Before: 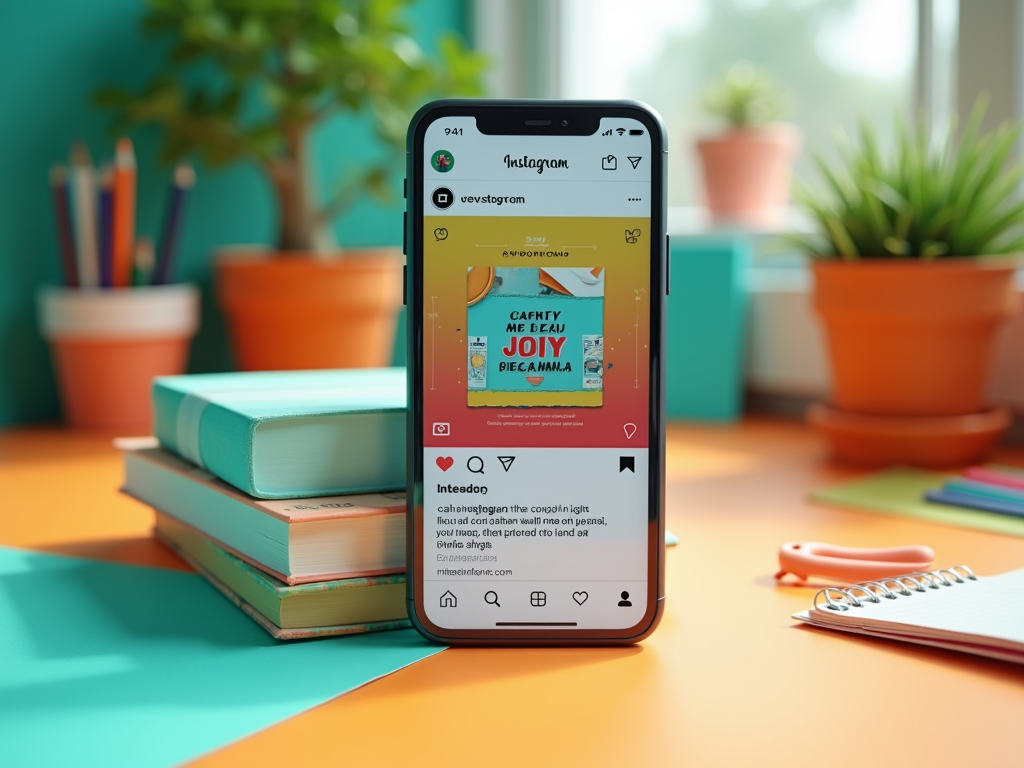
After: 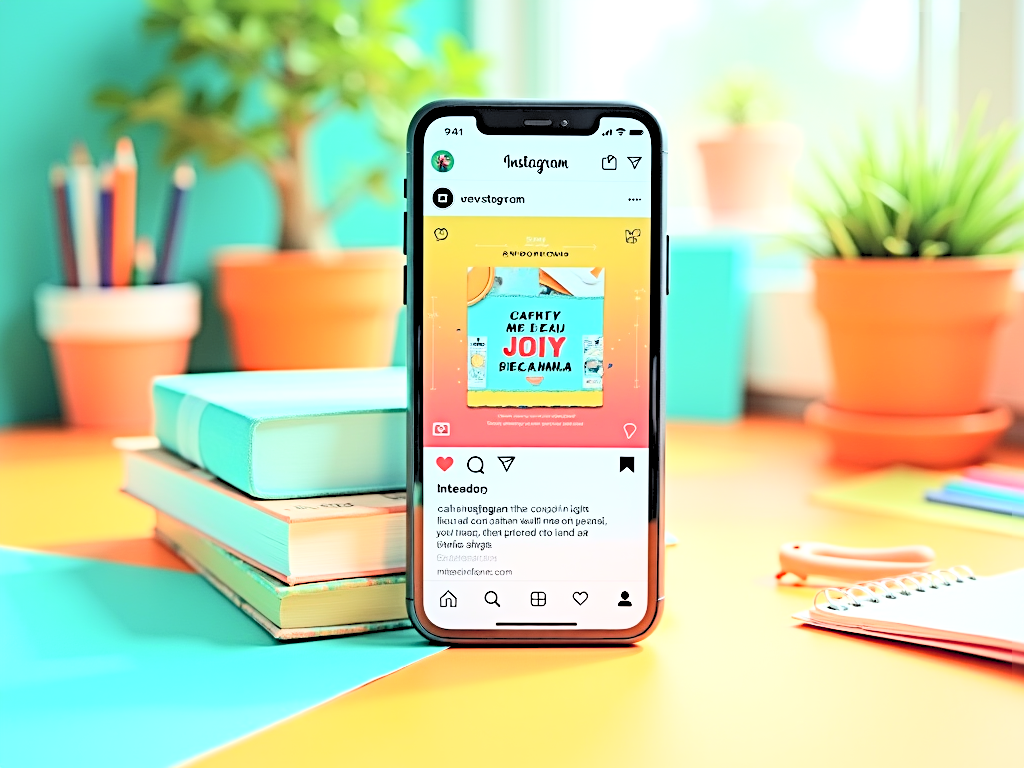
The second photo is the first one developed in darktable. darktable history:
contrast brightness saturation: contrast 0.135, brightness 0.208
base curve: curves: ch0 [(0, 0) (0.028, 0.03) (0.121, 0.232) (0.46, 0.748) (0.859, 0.968) (1, 1)]
levels: levels [0.072, 0.414, 0.976]
sharpen: radius 4.903
